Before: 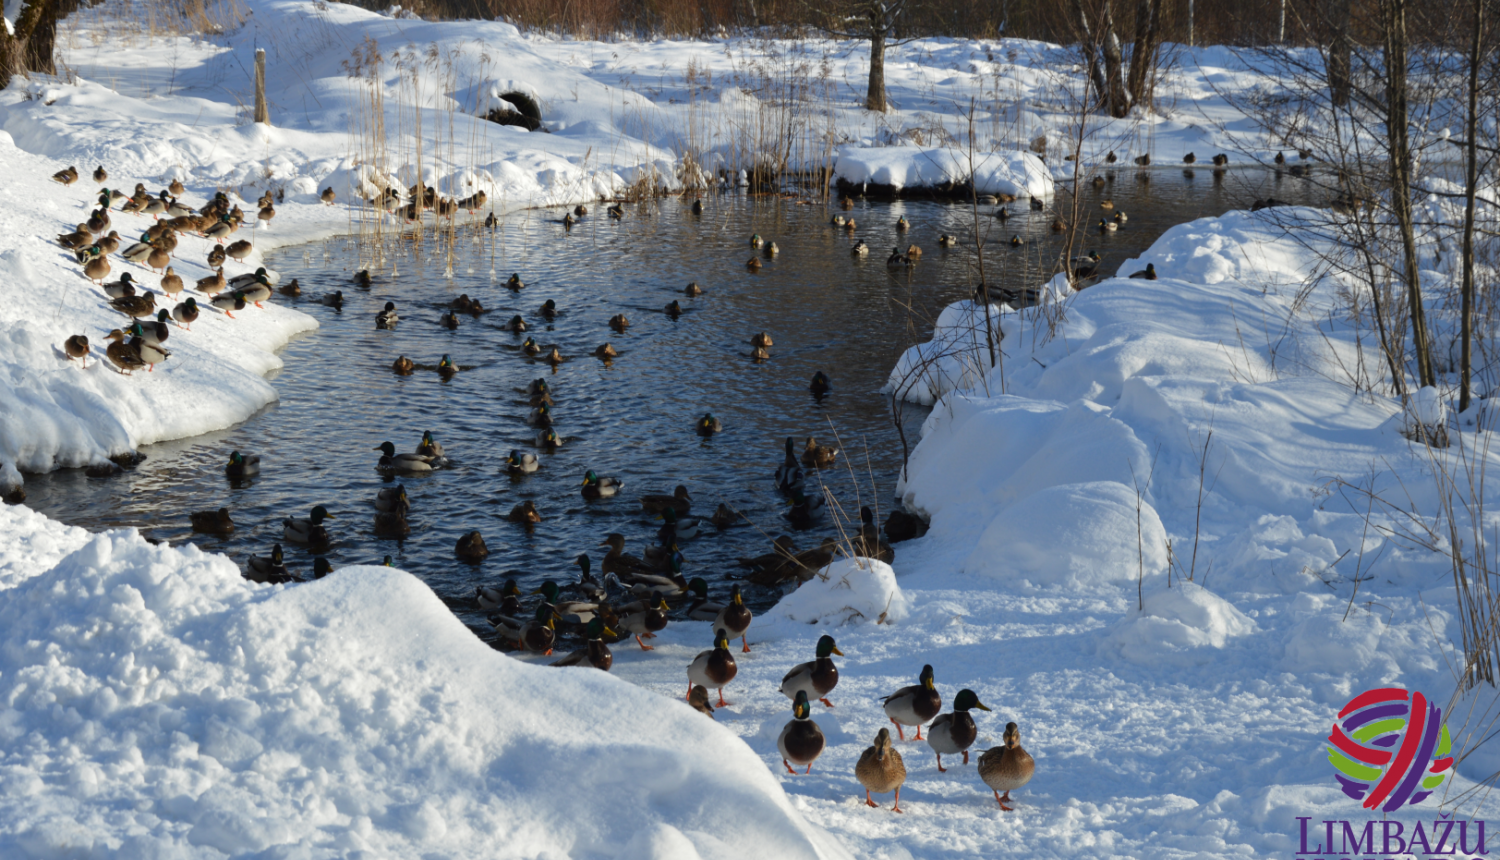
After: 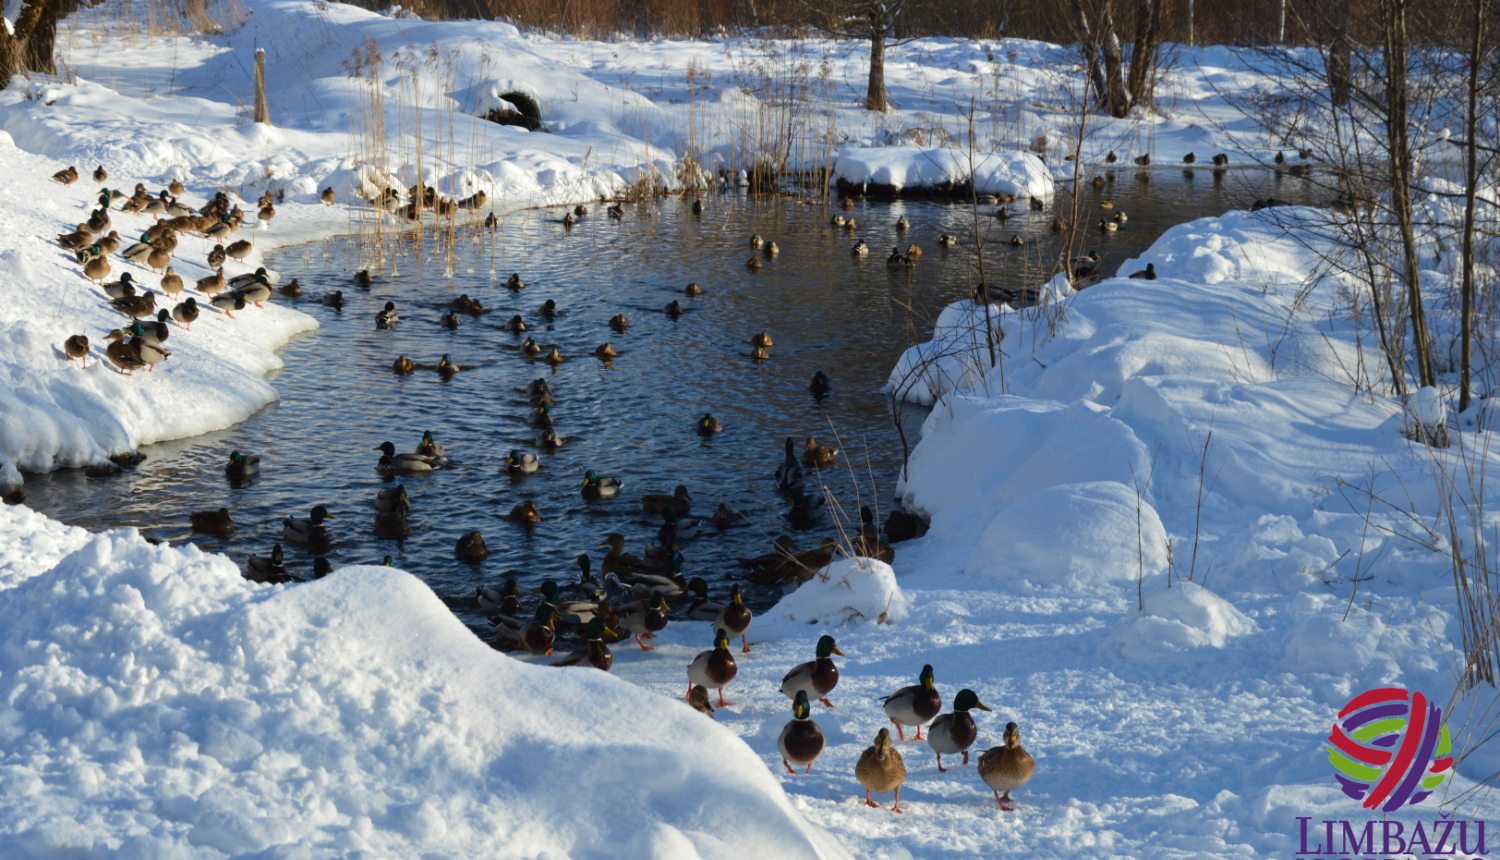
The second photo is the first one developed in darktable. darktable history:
velvia: on, module defaults
tone equalizer: edges refinement/feathering 500, mask exposure compensation -1.57 EV, preserve details no
